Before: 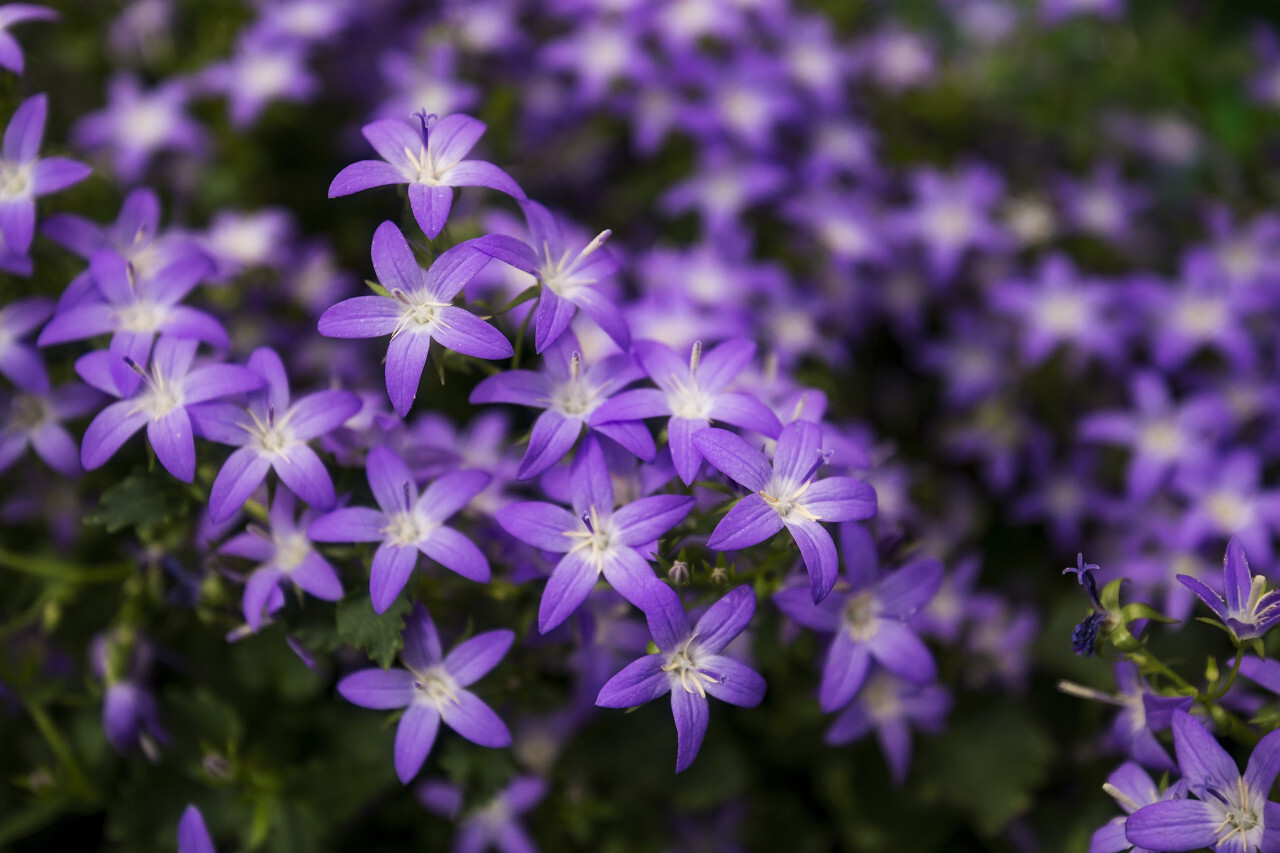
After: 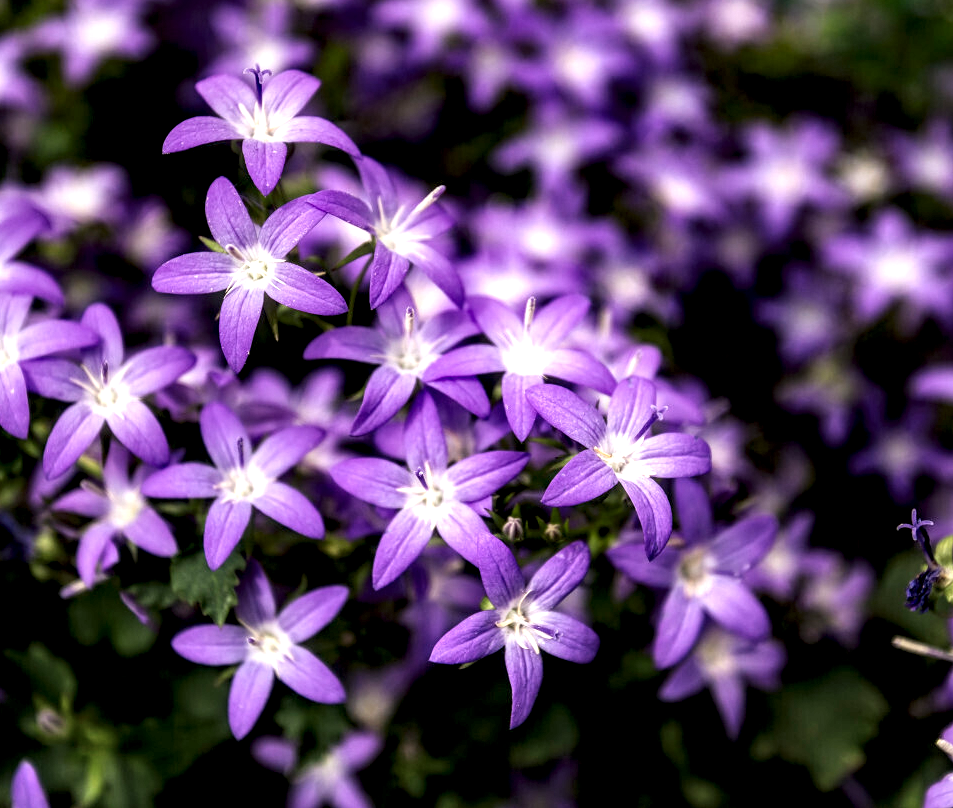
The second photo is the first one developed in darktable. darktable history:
local contrast: detail 204%
crop and rotate: left 13.004%, top 5.256%, right 12.518%
